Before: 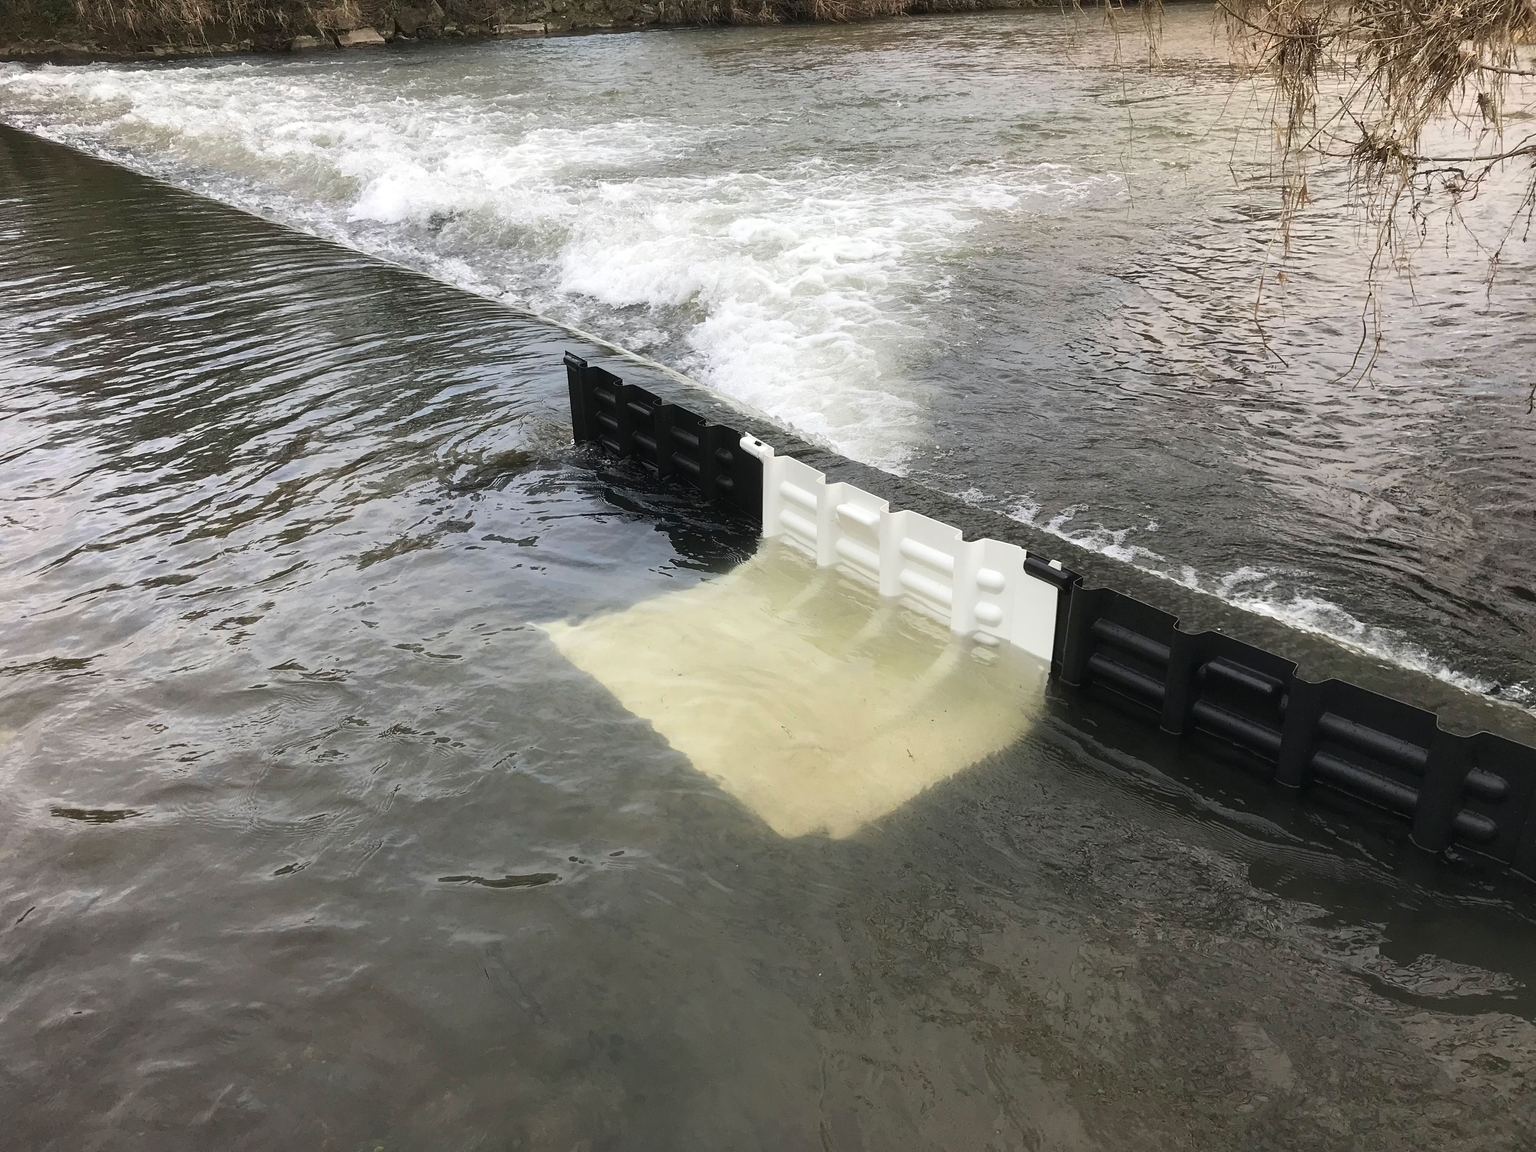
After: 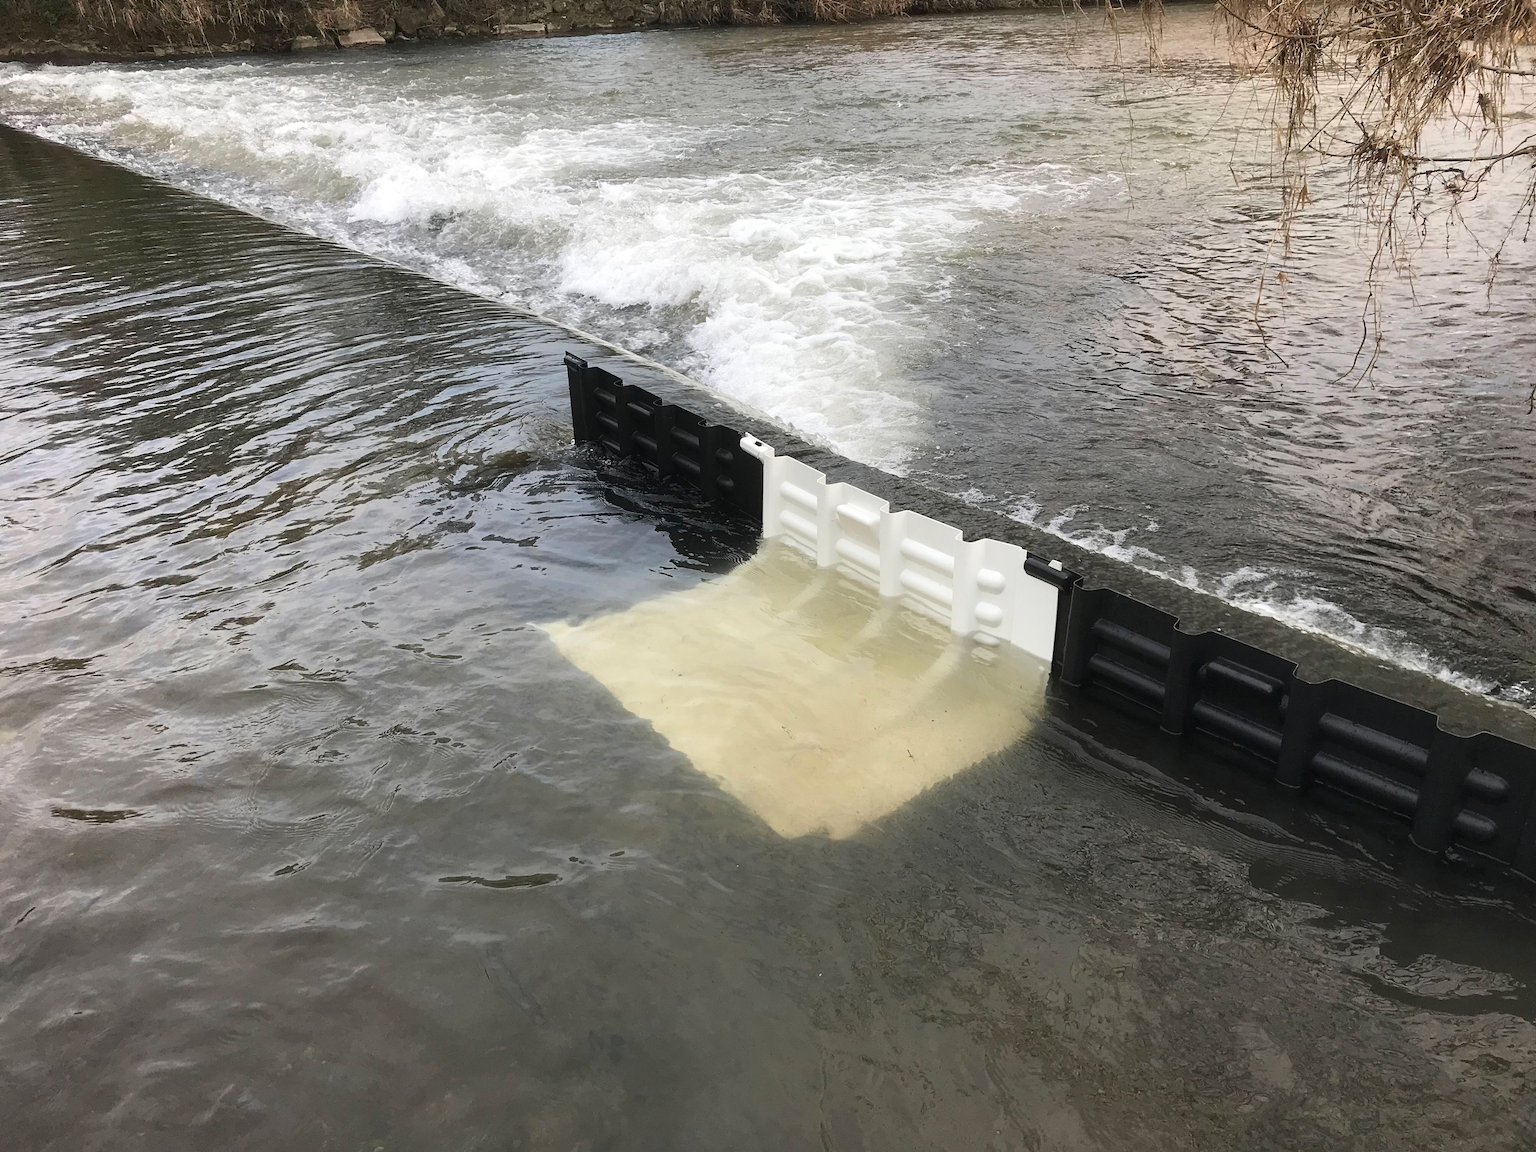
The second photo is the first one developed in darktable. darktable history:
color zones: curves: ch1 [(0.29, 0.492) (0.373, 0.185) (0.509, 0.481)]; ch2 [(0.25, 0.462) (0.749, 0.457)]
